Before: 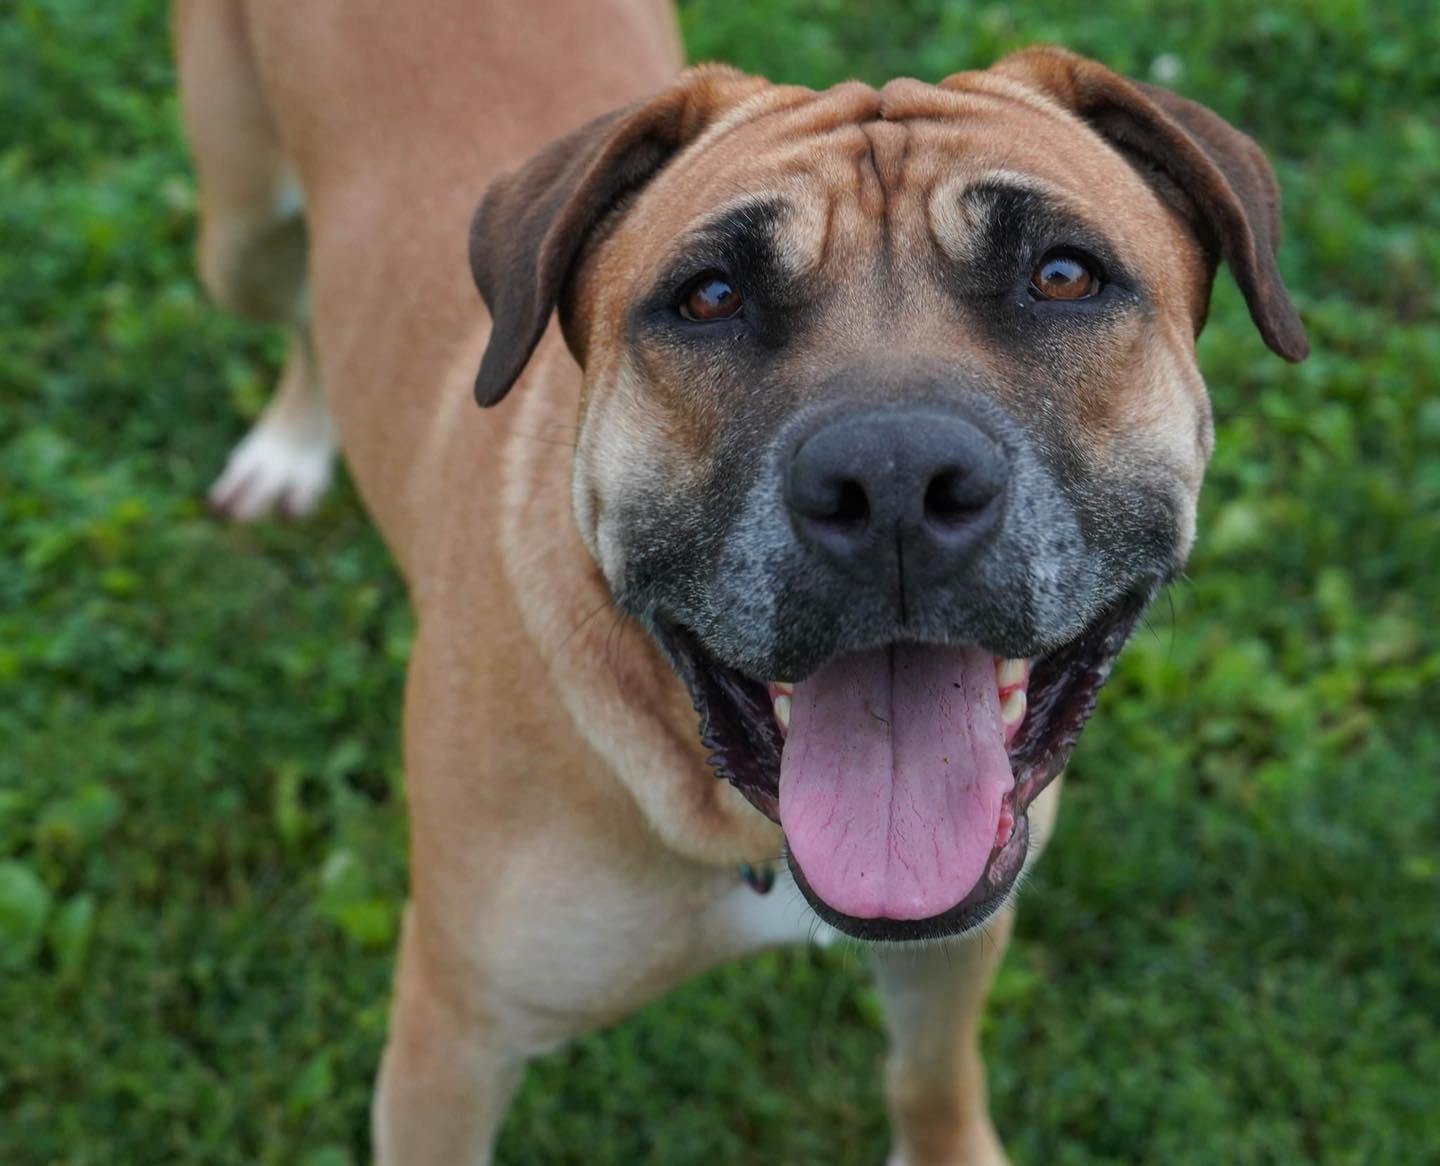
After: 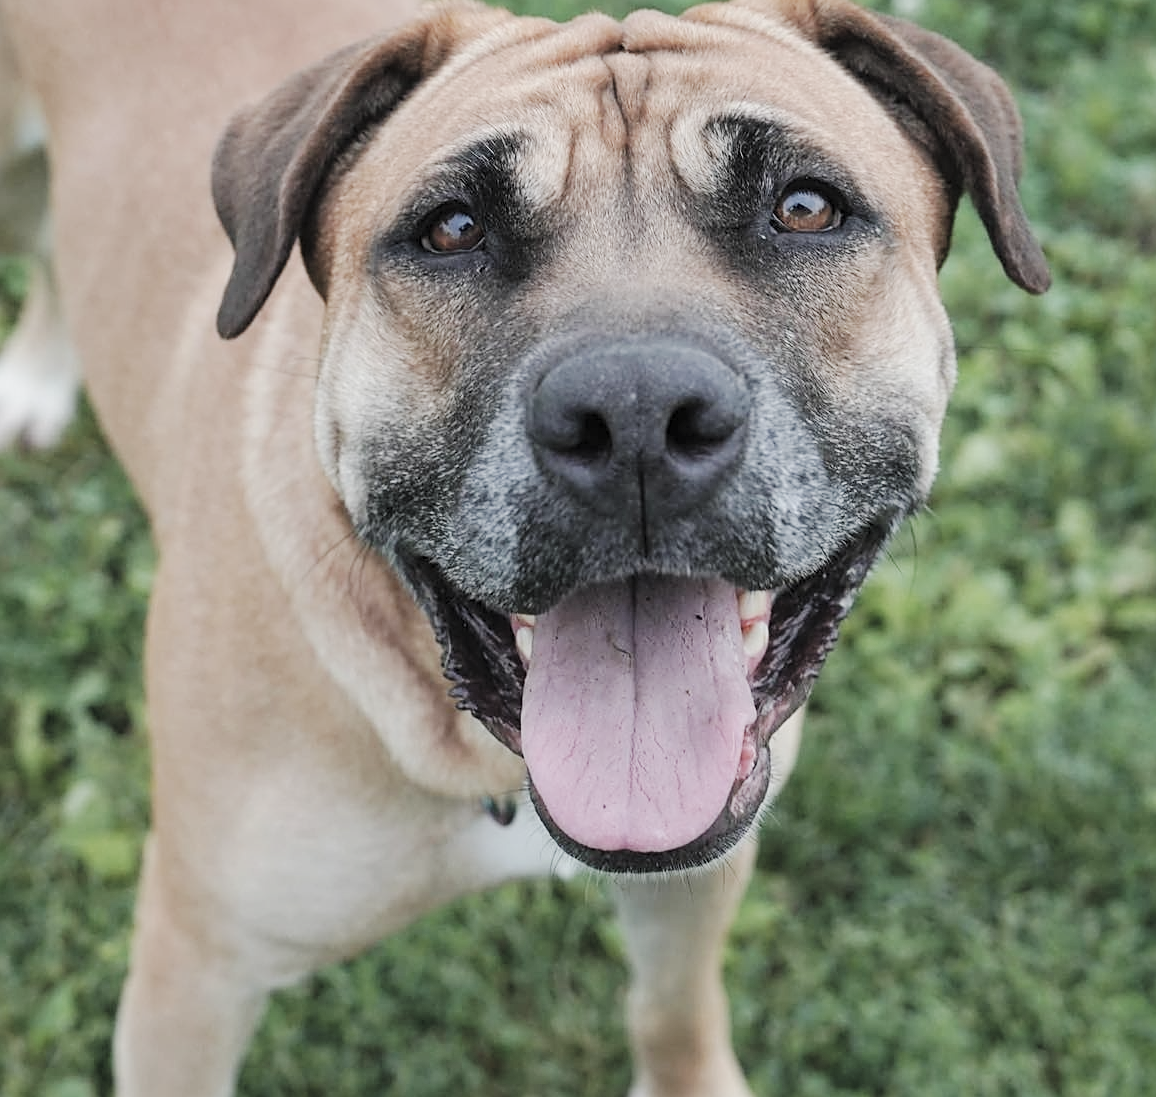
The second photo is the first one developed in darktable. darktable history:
tone curve: curves: ch0 [(0, 0) (0.071, 0.06) (0.253, 0.242) (0.437, 0.498) (0.55, 0.644) (0.657, 0.749) (0.823, 0.876) (1, 0.99)]; ch1 [(0, 0) (0.346, 0.307) (0.408, 0.369) (0.453, 0.457) (0.476, 0.489) (0.502, 0.493) (0.521, 0.515) (0.537, 0.531) (0.612, 0.641) (0.676, 0.728) (1, 1)]; ch2 [(0, 0) (0.346, 0.34) (0.434, 0.46) (0.485, 0.494) (0.5, 0.494) (0.511, 0.504) (0.537, 0.551) (0.579, 0.599) (0.625, 0.686) (1, 1)], preserve colors none
contrast brightness saturation: brightness 0.185, saturation -0.481
crop and rotate: left 17.948%, top 5.897%, right 1.713%
sharpen: on, module defaults
